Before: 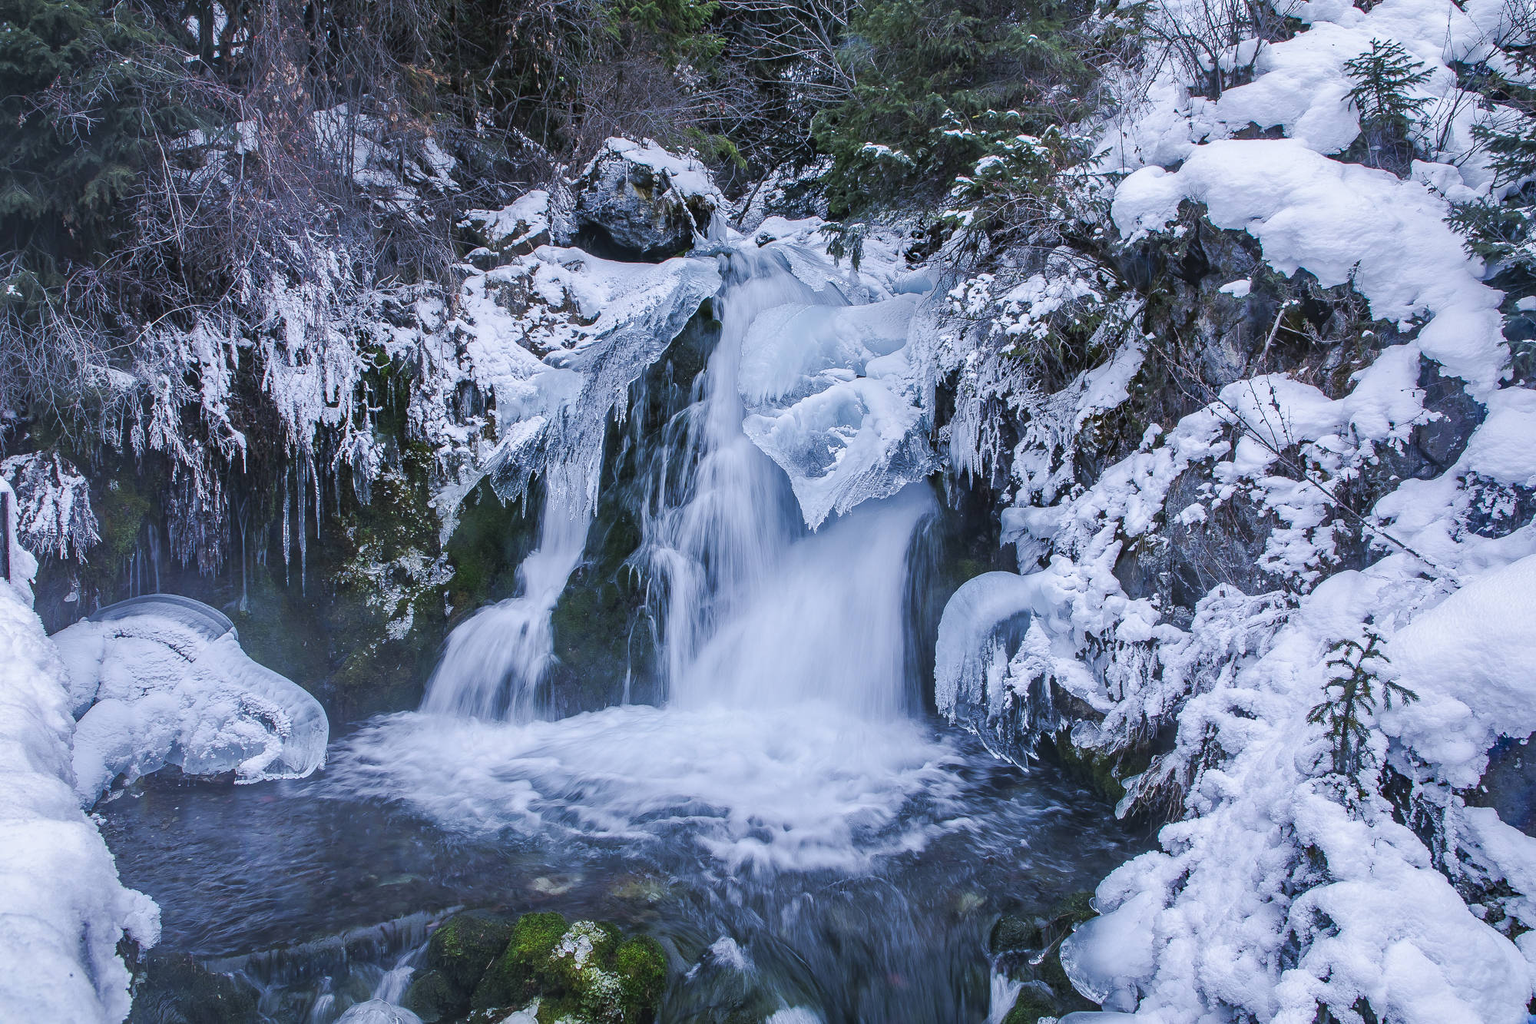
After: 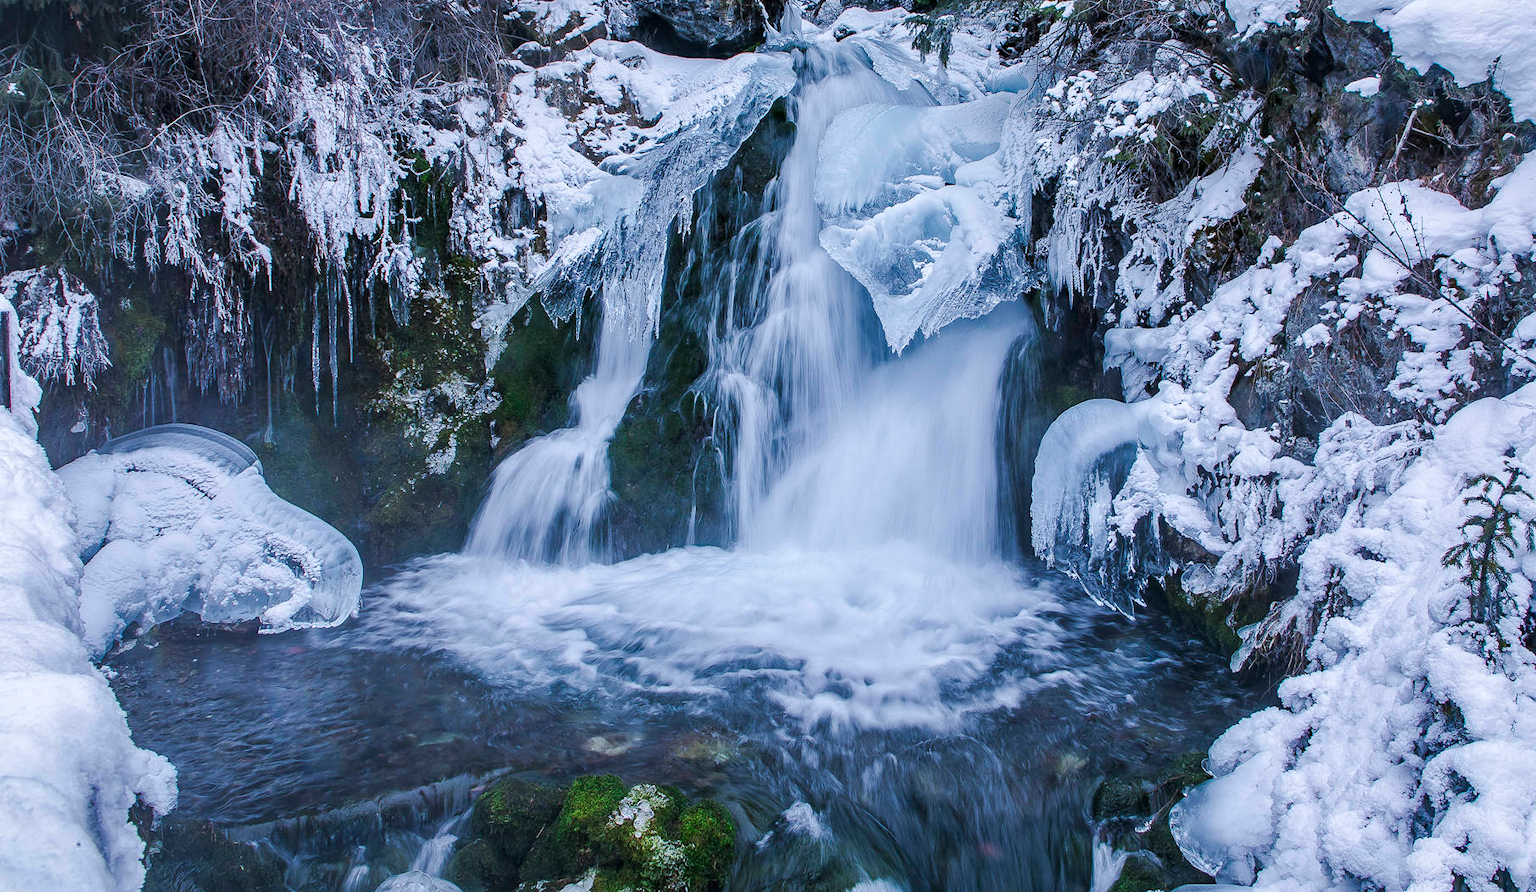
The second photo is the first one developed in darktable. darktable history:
local contrast: highlights 103%, shadows 102%, detail 119%, midtone range 0.2
crop: top 20.554%, right 9.323%, bottom 0.305%
